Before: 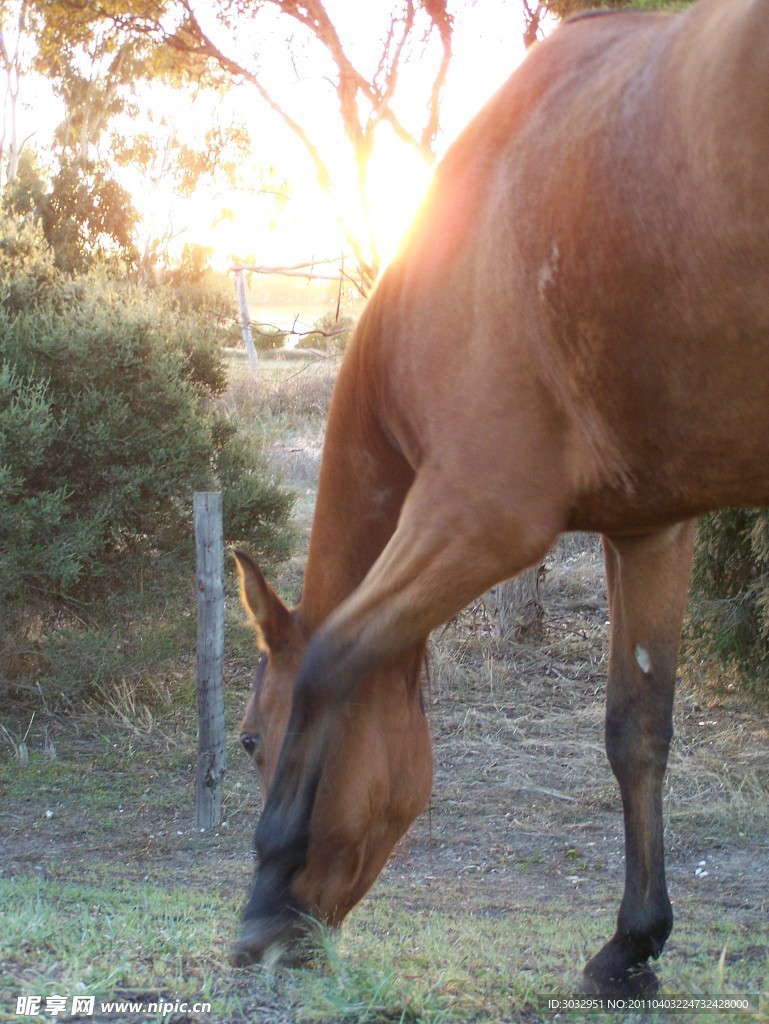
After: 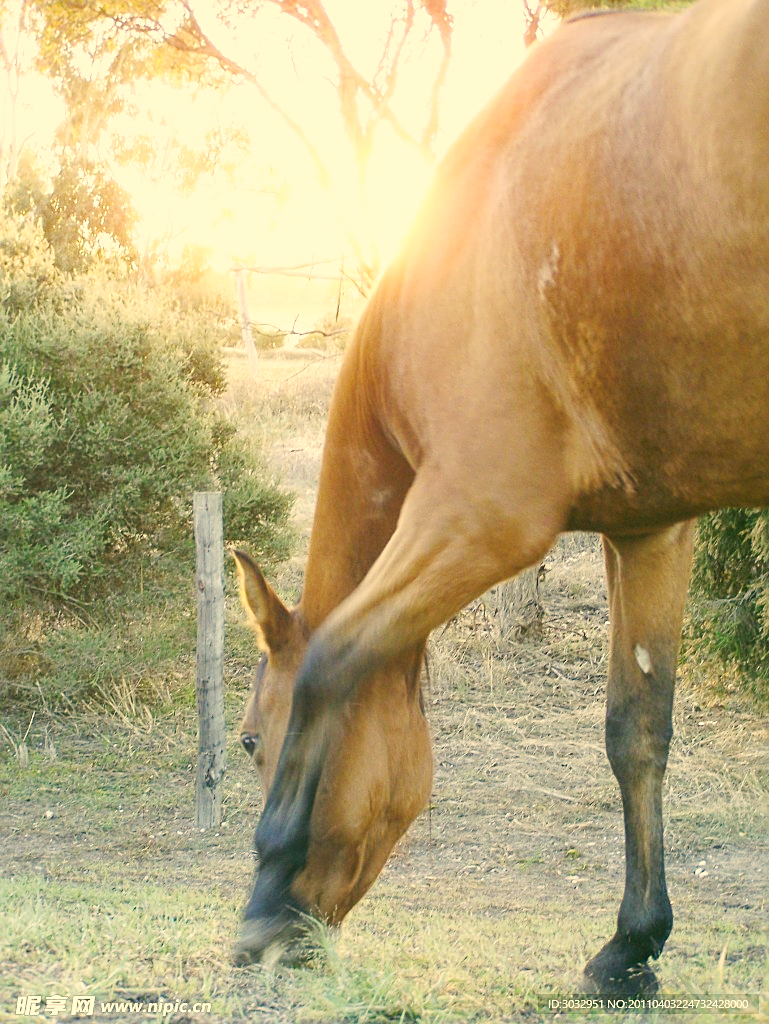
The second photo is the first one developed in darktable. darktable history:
sharpen: on, module defaults
base curve: curves: ch0 [(0, 0.007) (0.028, 0.063) (0.121, 0.311) (0.46, 0.743) (0.859, 0.957) (1, 1)], preserve colors none
color correction: highlights a* 5.28, highlights b* 24.33, shadows a* -16.04, shadows b* 3.96
